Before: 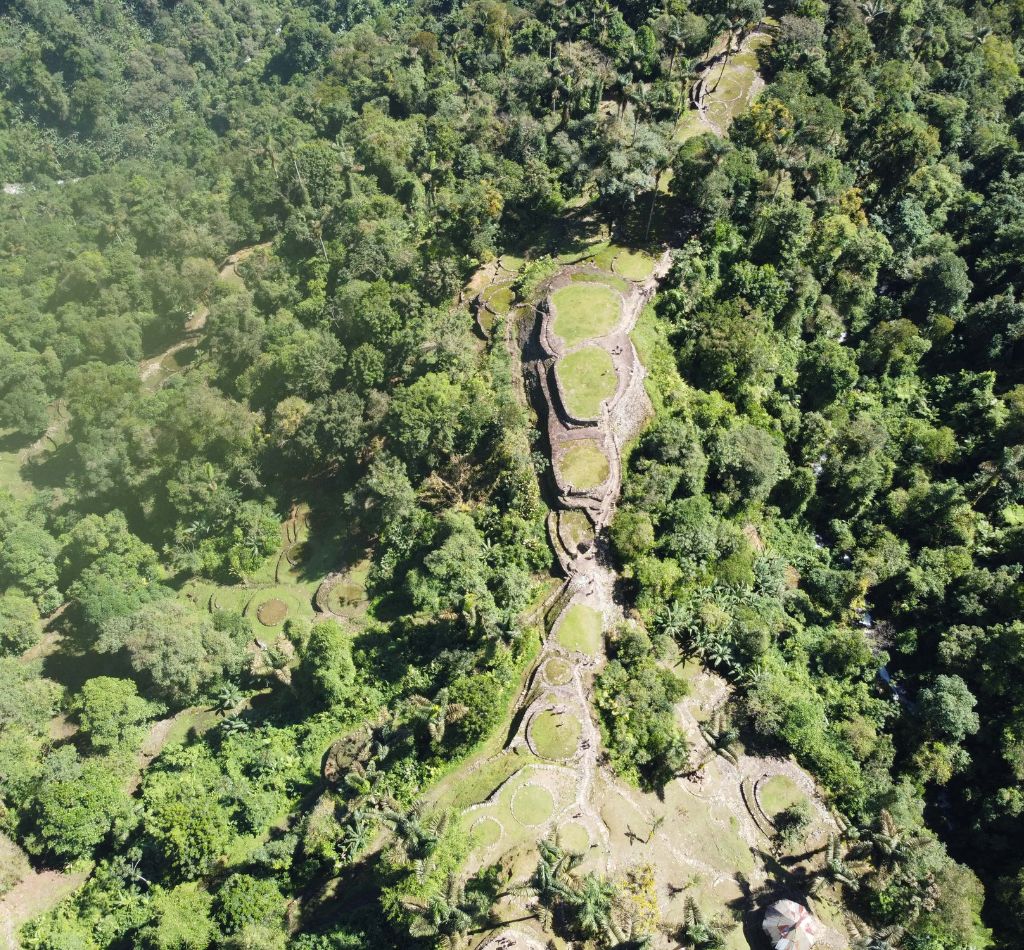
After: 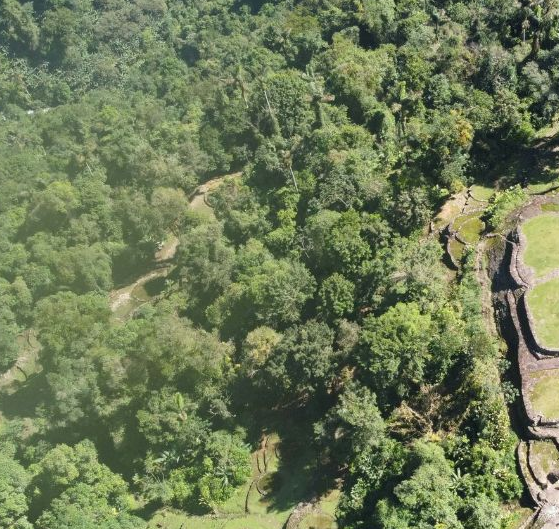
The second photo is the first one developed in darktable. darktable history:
crop and rotate: left 3.026%, top 7.389%, right 42.342%, bottom 36.873%
